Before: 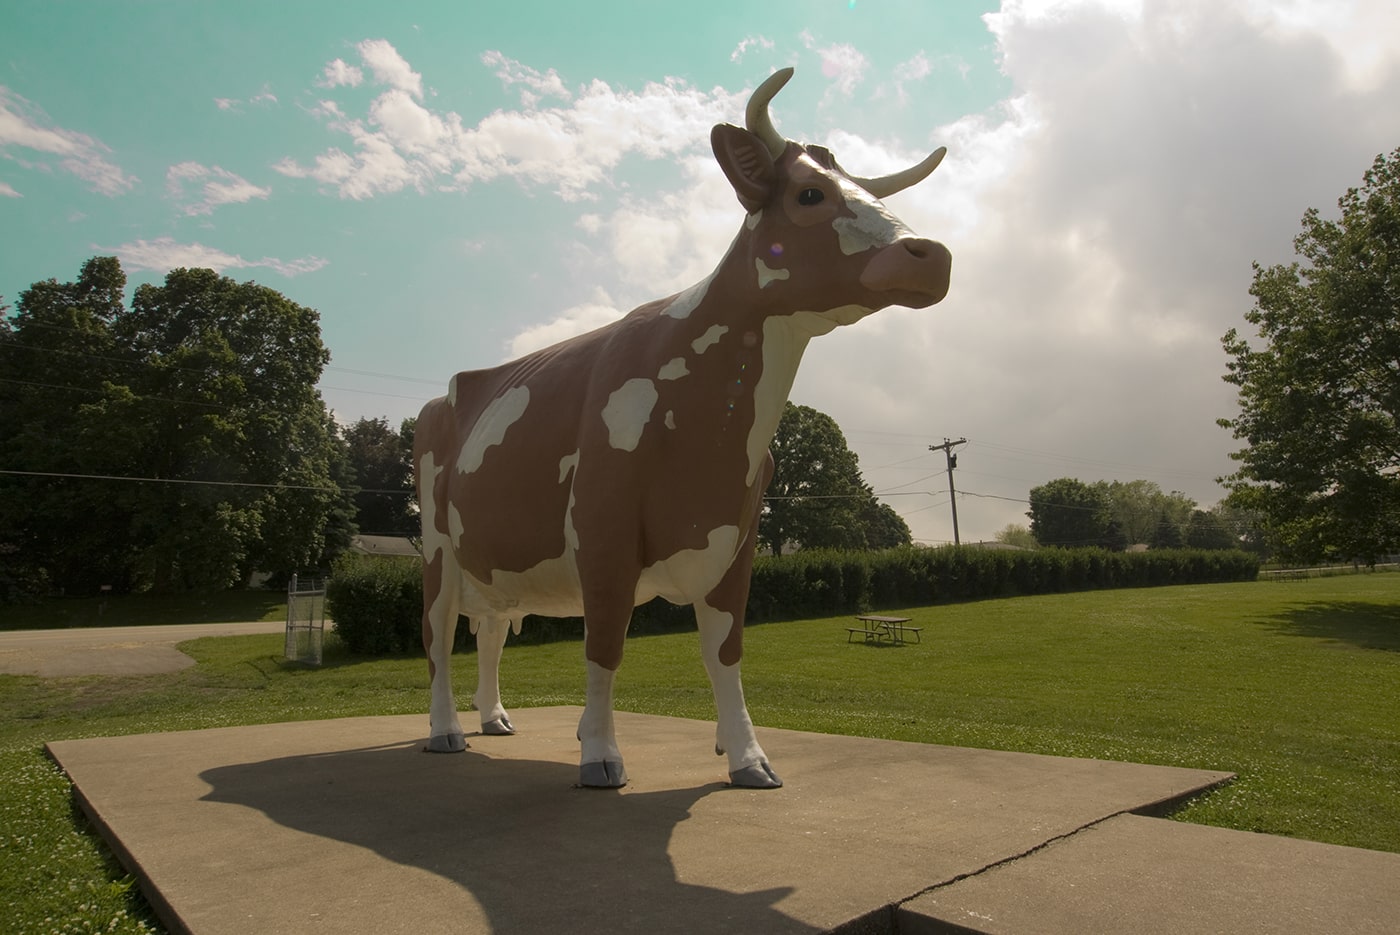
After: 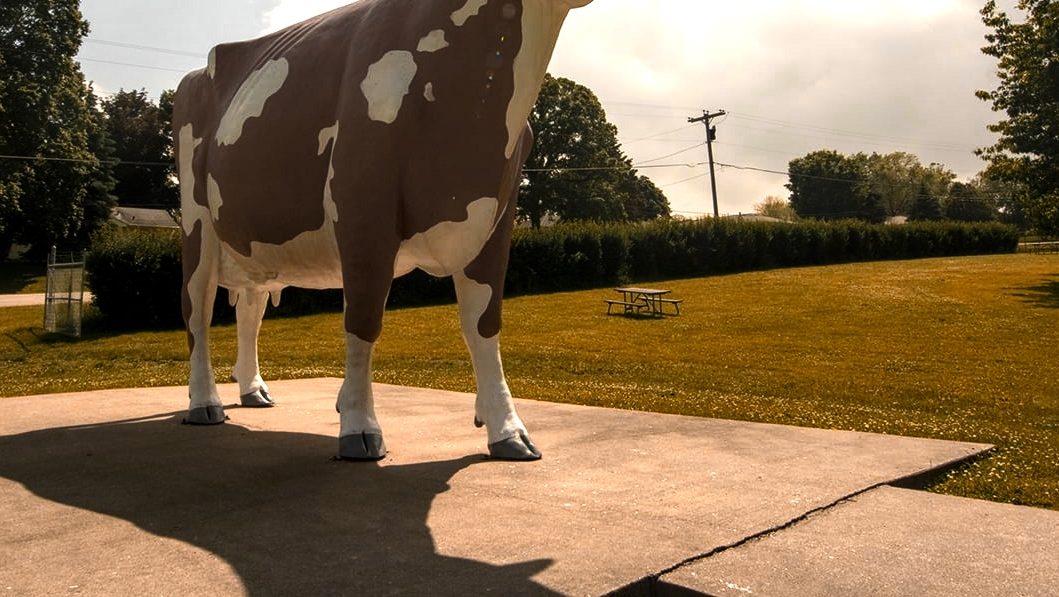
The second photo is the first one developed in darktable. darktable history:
local contrast: on, module defaults
tone equalizer: -8 EV -1.08 EV, -7 EV -1.01 EV, -6 EV -0.867 EV, -5 EV -0.578 EV, -3 EV 0.578 EV, -2 EV 0.867 EV, -1 EV 1.01 EV, +0 EV 1.08 EV, edges refinement/feathering 500, mask exposure compensation -1.57 EV, preserve details no
color zones: curves: ch0 [(0.009, 0.528) (0.136, 0.6) (0.255, 0.586) (0.39, 0.528) (0.522, 0.584) (0.686, 0.736) (0.849, 0.561)]; ch1 [(0.045, 0.781) (0.14, 0.416) (0.257, 0.695) (0.442, 0.032) (0.738, 0.338) (0.818, 0.632) (0.891, 0.741) (1, 0.704)]; ch2 [(0, 0.667) (0.141, 0.52) (0.26, 0.37) (0.474, 0.432) (0.743, 0.286)]
crop and rotate: left 17.299%, top 35.115%, right 7.015%, bottom 1.024%
